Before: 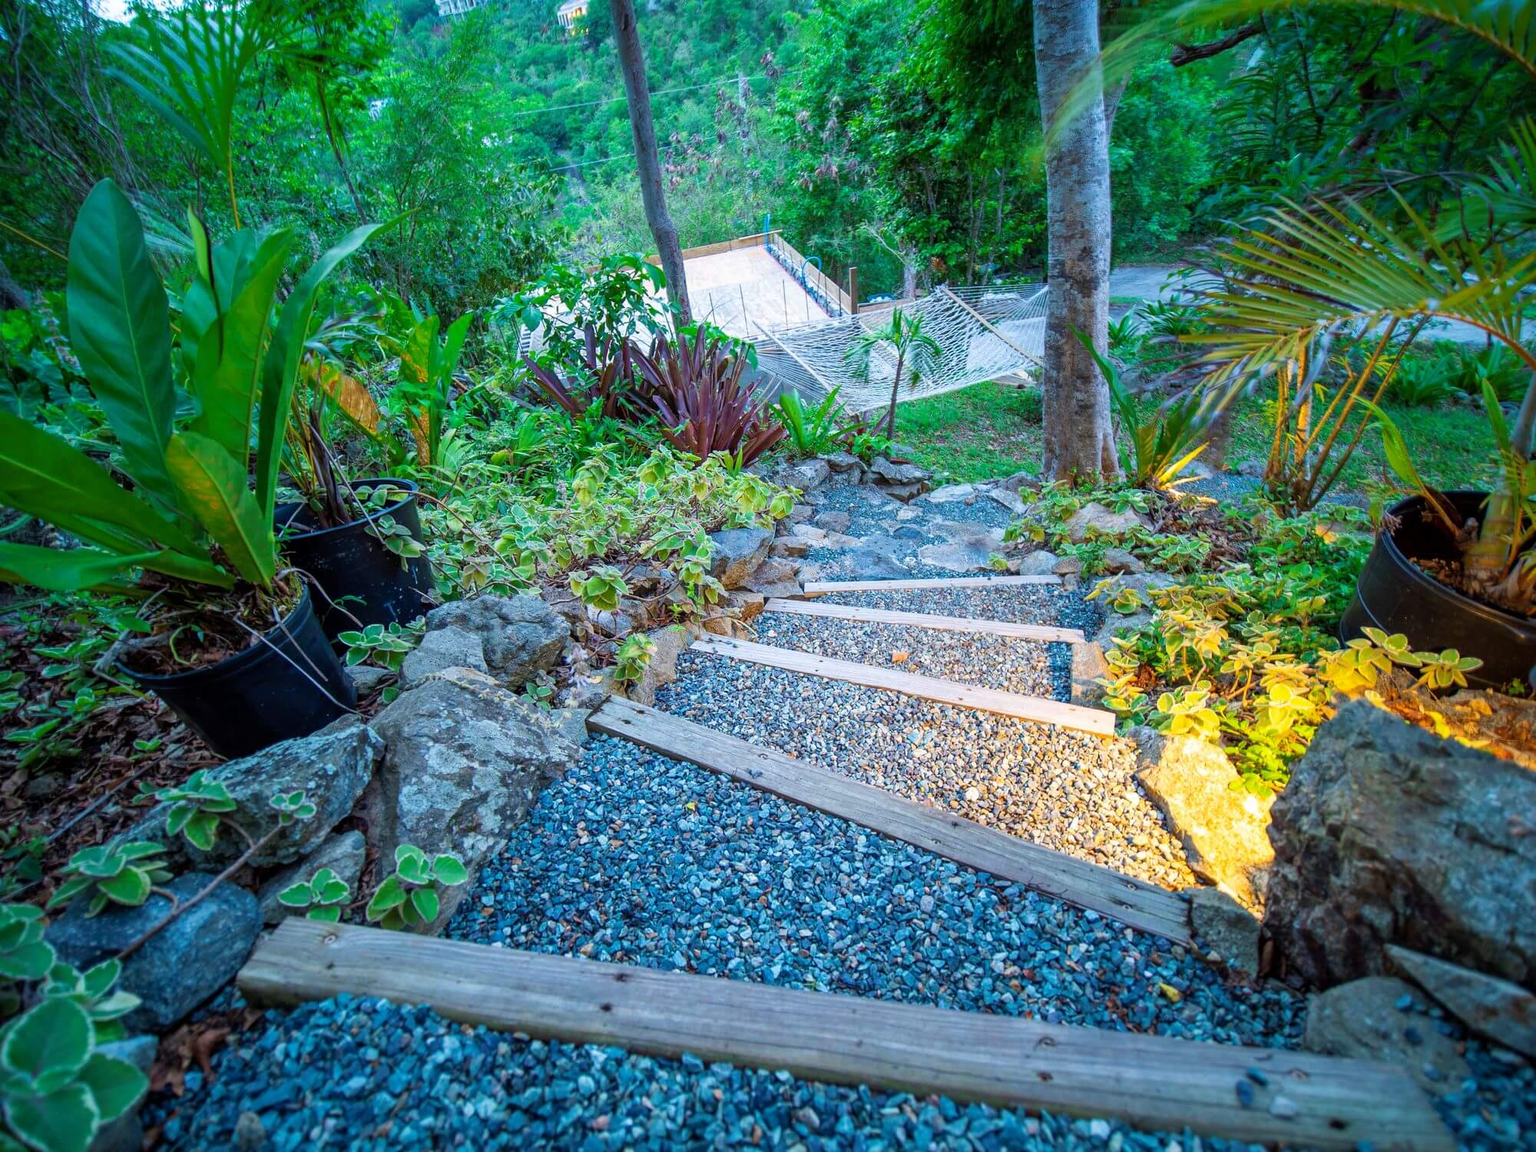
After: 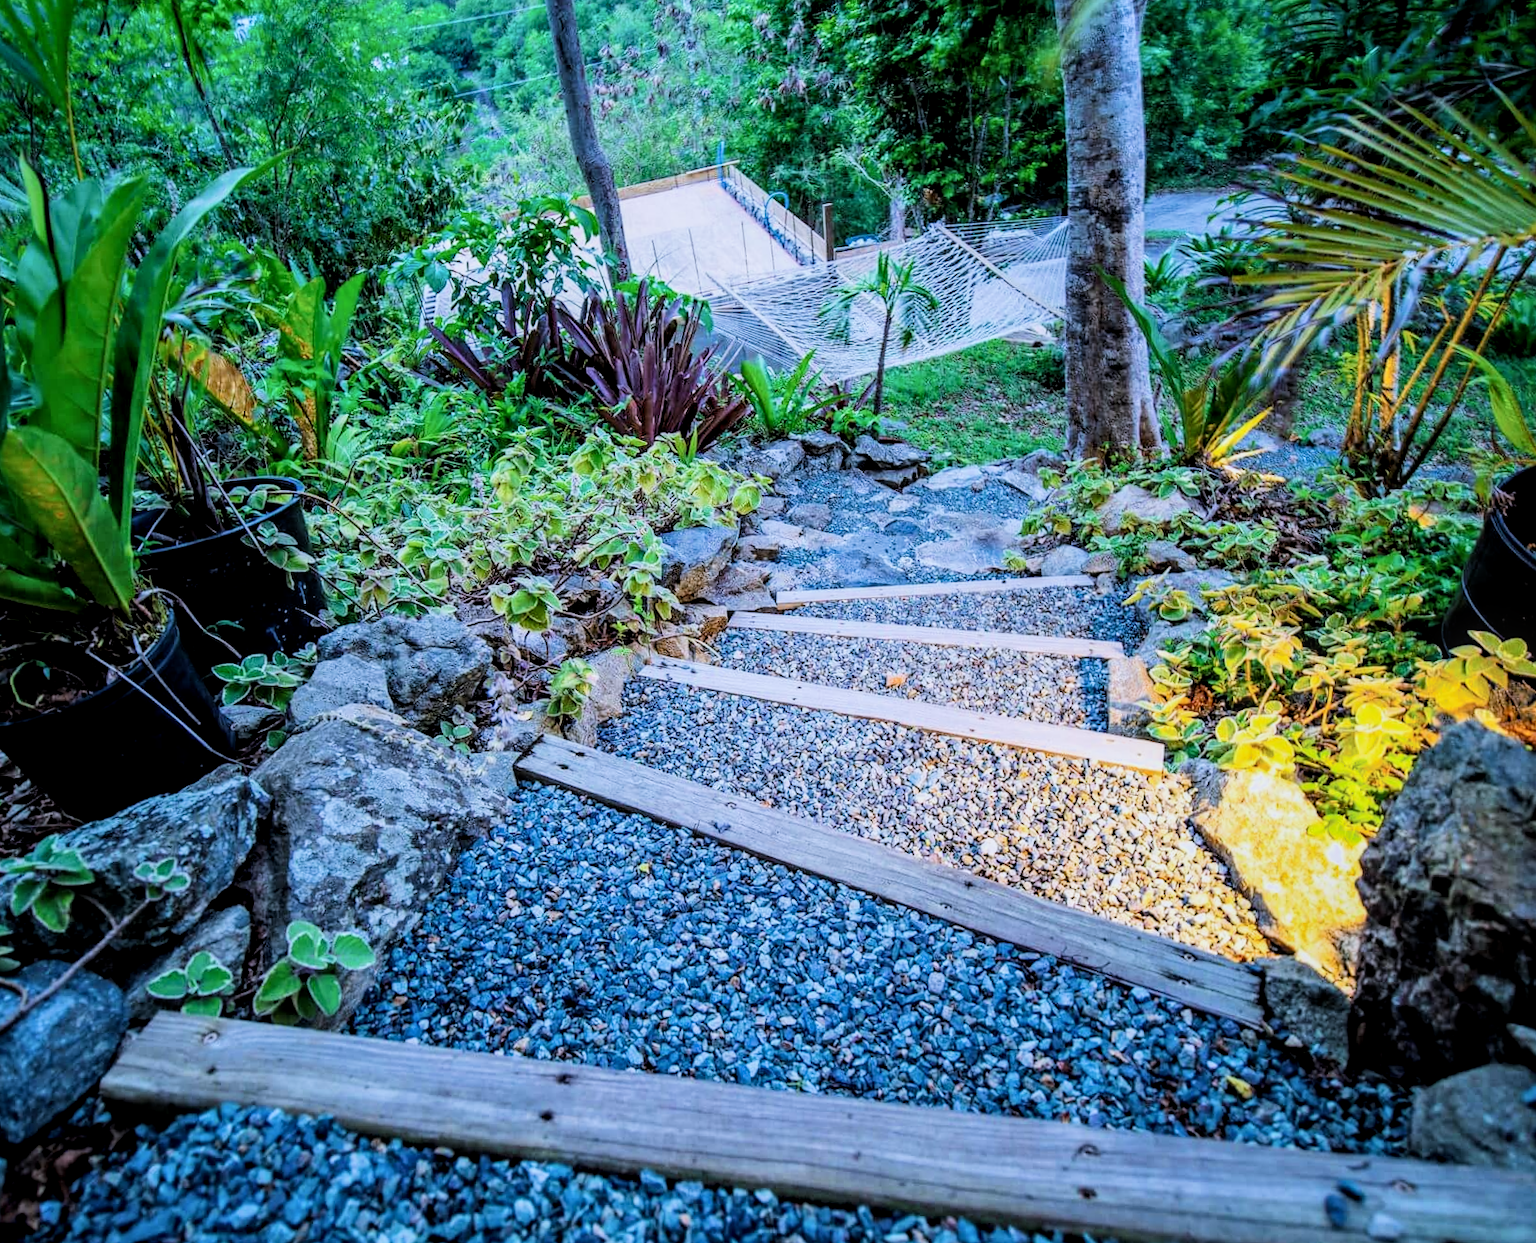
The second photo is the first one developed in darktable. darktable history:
crop: left 9.807%, top 6.259%, right 7.334%, bottom 2.177%
white balance: red 0.967, blue 1.119, emerald 0.756
filmic rgb: black relative exposure -5 EV, hardness 2.88, contrast 1.5
local contrast: on, module defaults
rotate and perspective: rotation -1.32°, lens shift (horizontal) -0.031, crop left 0.015, crop right 0.985, crop top 0.047, crop bottom 0.982
